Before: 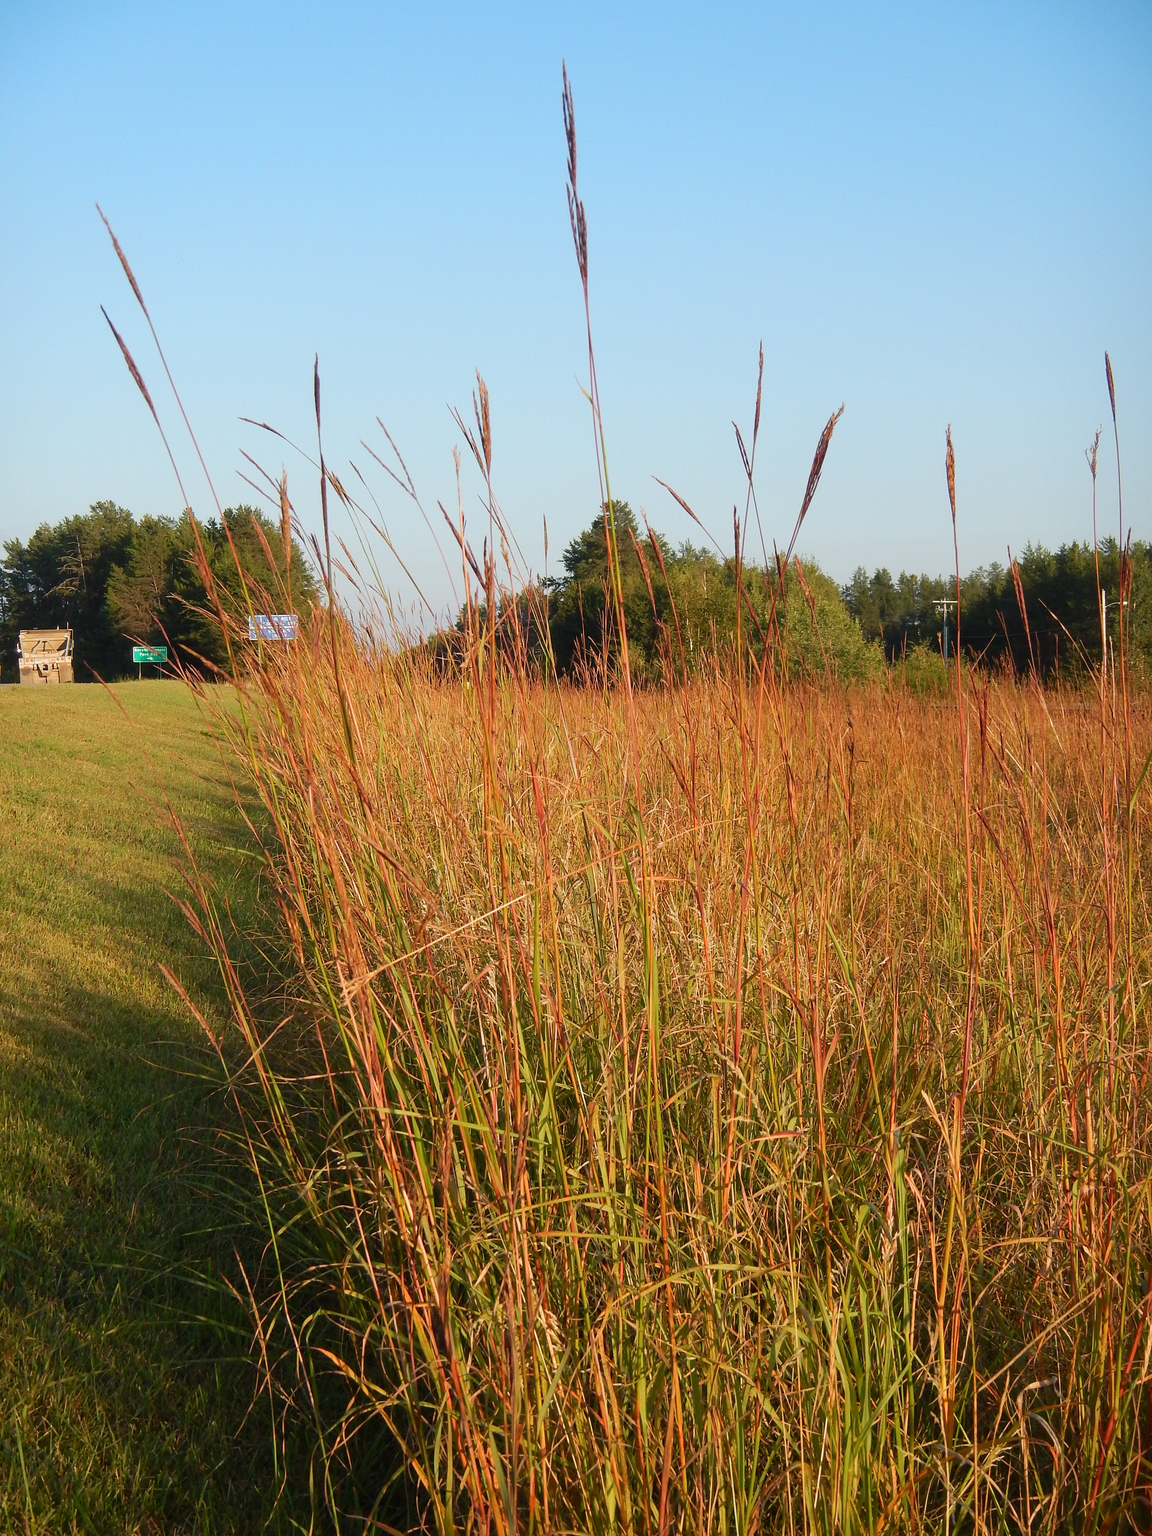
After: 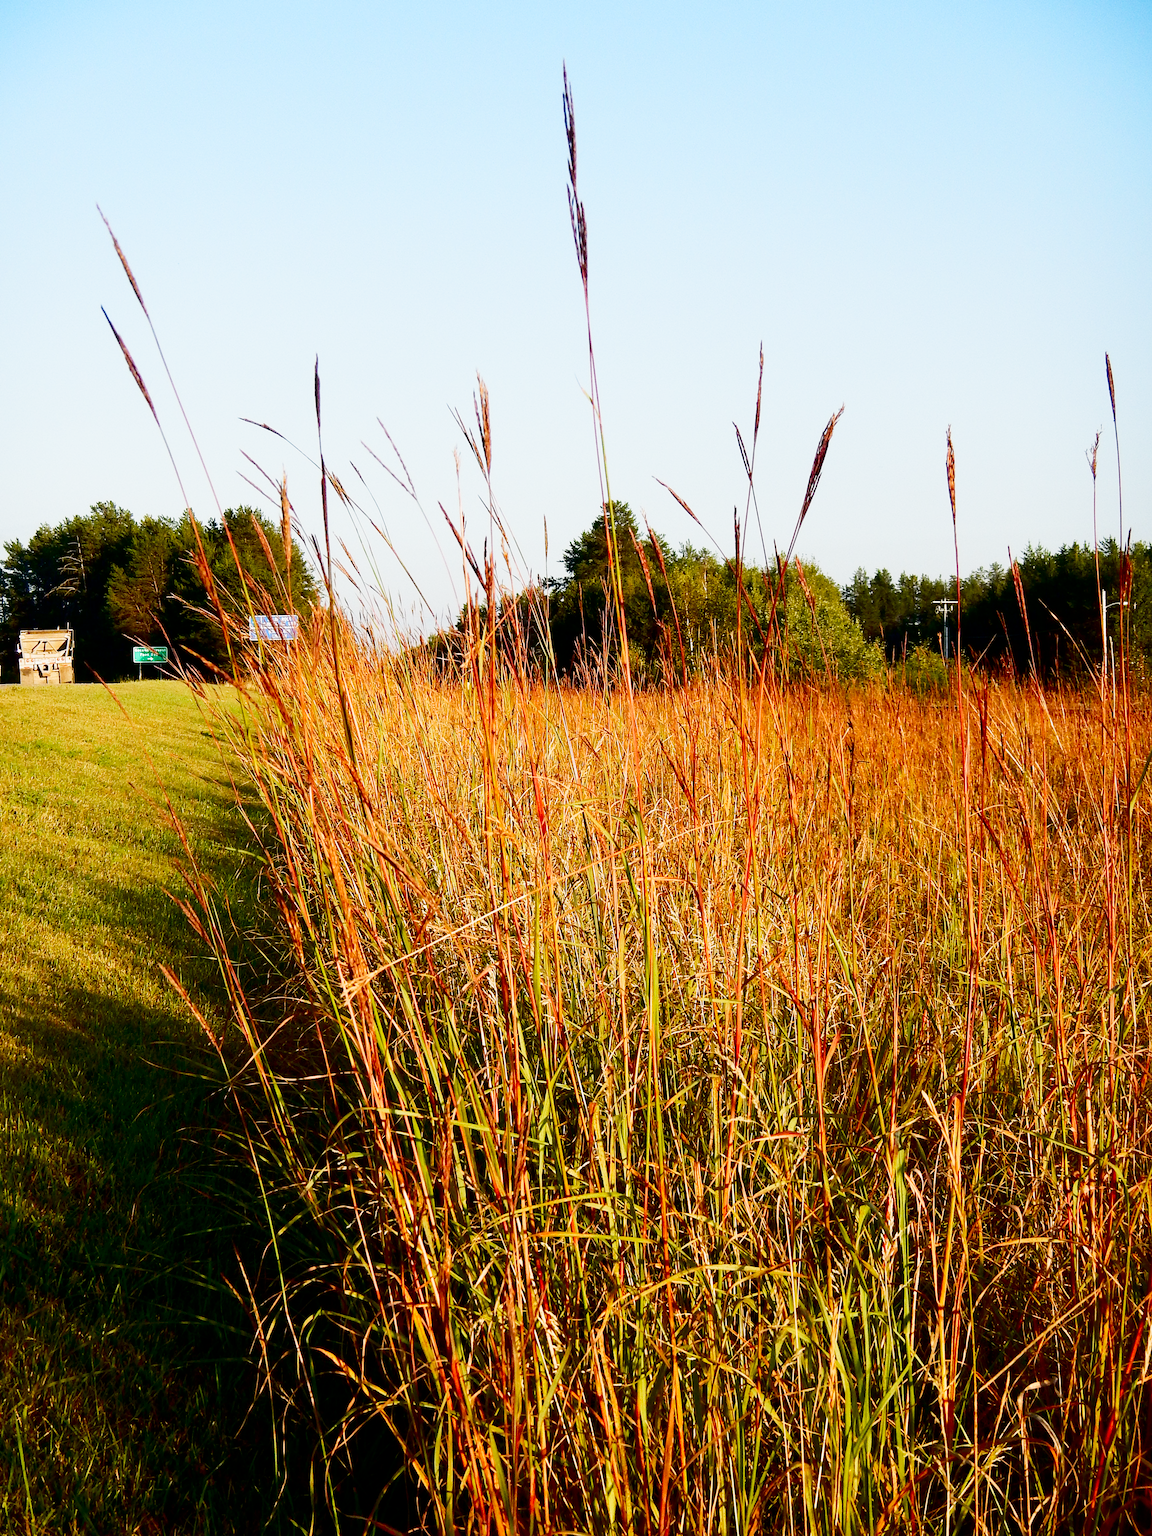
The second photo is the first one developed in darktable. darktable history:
filmic rgb: middle gray luminance 12.74%, black relative exposure -10.13 EV, white relative exposure 3.47 EV, threshold 6 EV, target black luminance 0%, hardness 5.74, latitude 44.69%, contrast 1.221, highlights saturation mix 5%, shadows ↔ highlights balance 26.78%, add noise in highlights 0, preserve chrominance no, color science v3 (2019), use custom middle-gray values true, iterations of high-quality reconstruction 0, contrast in highlights soft, enable highlight reconstruction true
contrast brightness saturation: contrast 0.22, brightness -0.19, saturation 0.24
